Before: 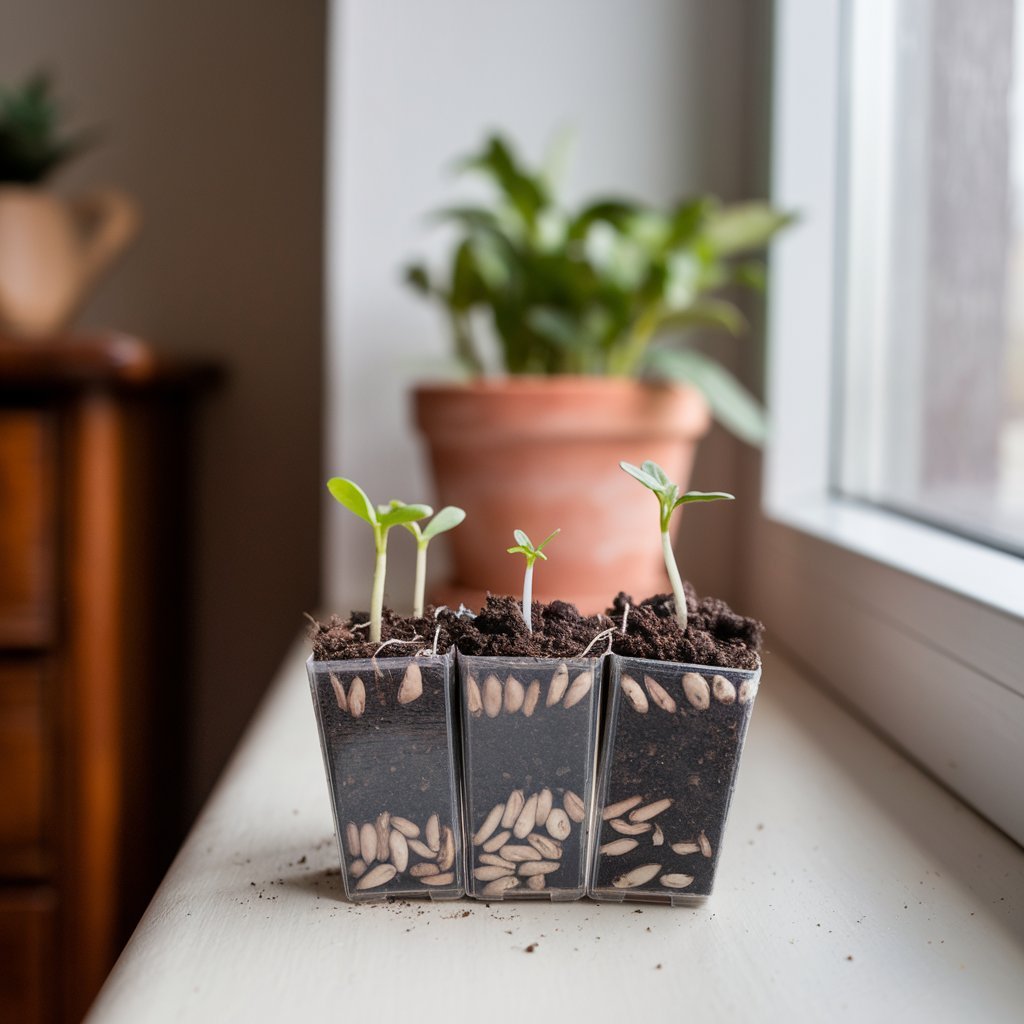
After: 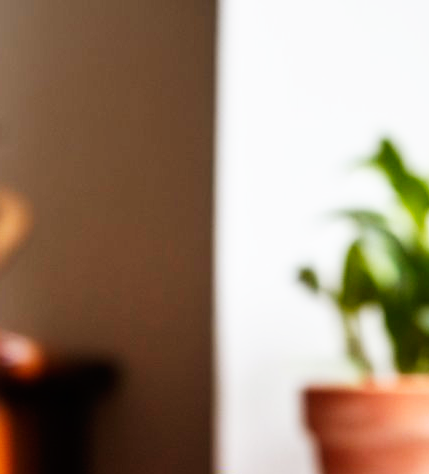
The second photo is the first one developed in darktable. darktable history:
base curve: curves: ch0 [(0, 0) (0.007, 0.004) (0.027, 0.03) (0.046, 0.07) (0.207, 0.54) (0.442, 0.872) (0.673, 0.972) (1, 1)], preserve colors none
crop and rotate: left 10.817%, top 0.062%, right 47.194%, bottom 53.626%
